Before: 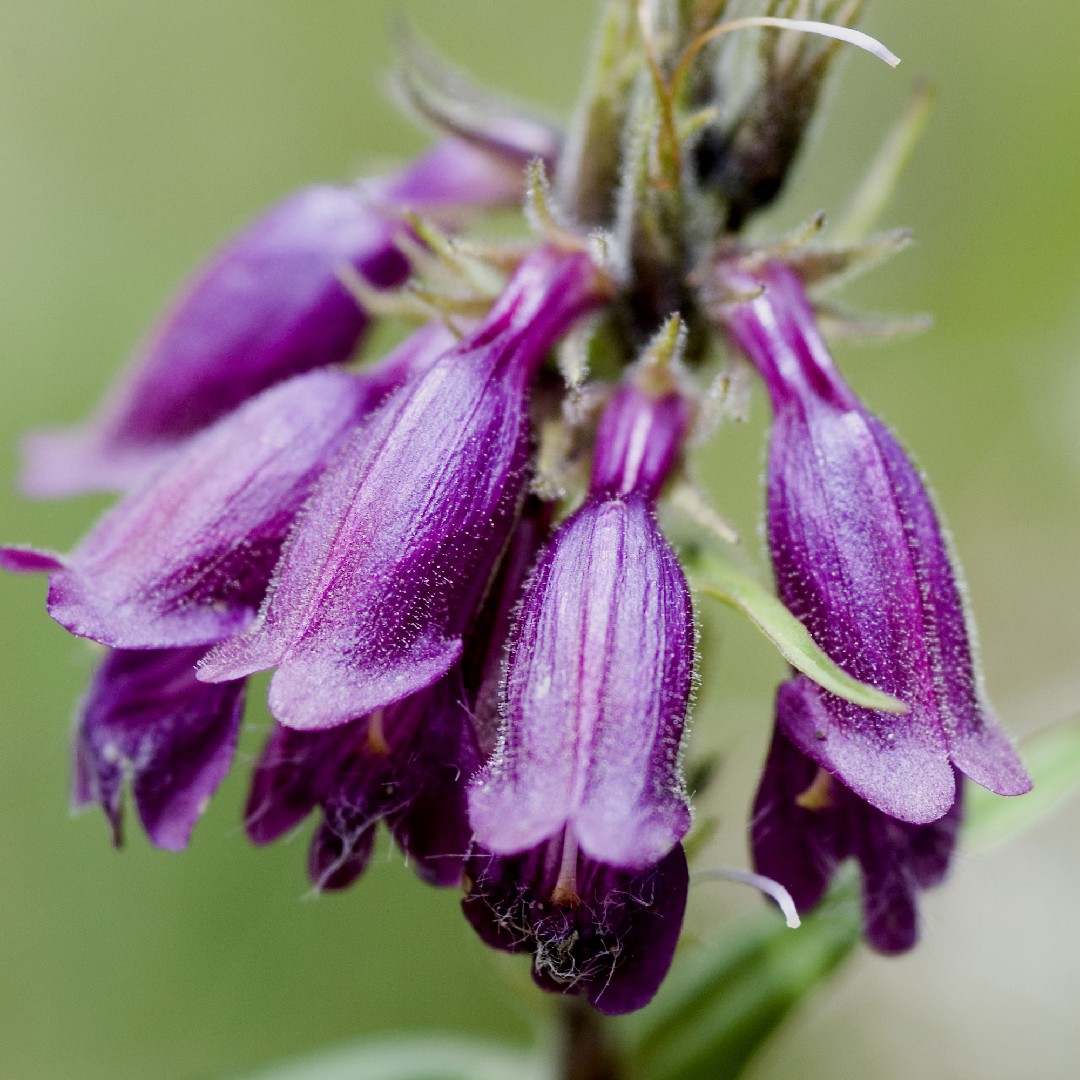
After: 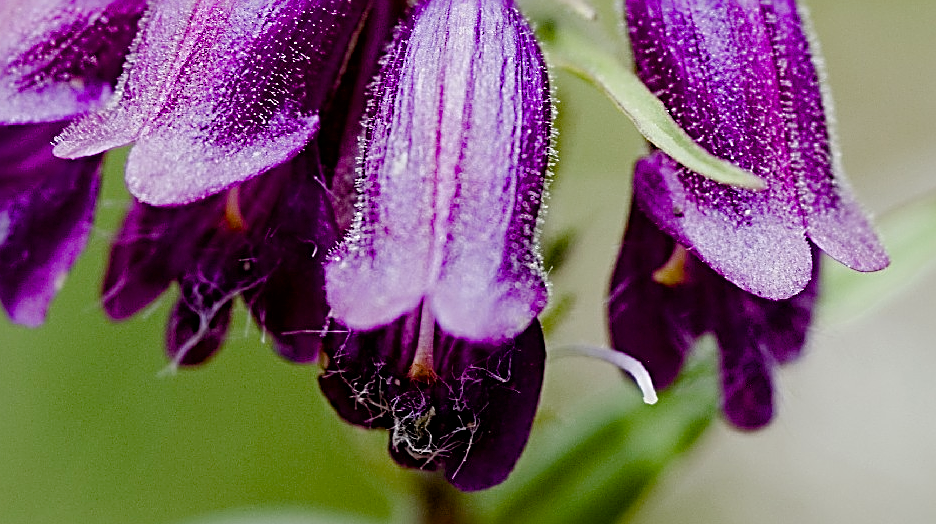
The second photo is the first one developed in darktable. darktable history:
crop and rotate: left 13.315%, top 48.536%, bottom 2.904%
sharpen: radius 3.02, amount 0.772
color balance rgb: power › chroma 0.287%, power › hue 22.49°, linear chroma grading › shadows 31.95%, linear chroma grading › global chroma -2.376%, linear chroma grading › mid-tones 3.585%, perceptual saturation grading › global saturation 20%, perceptual saturation grading › highlights -49.56%, perceptual saturation grading › shadows 25.218%, perceptual brilliance grading › global brilliance 2.421%, perceptual brilliance grading › highlights -3.643%, global vibrance 9.875%
levels: mode automatic, levels [0.008, 0.318, 0.836]
